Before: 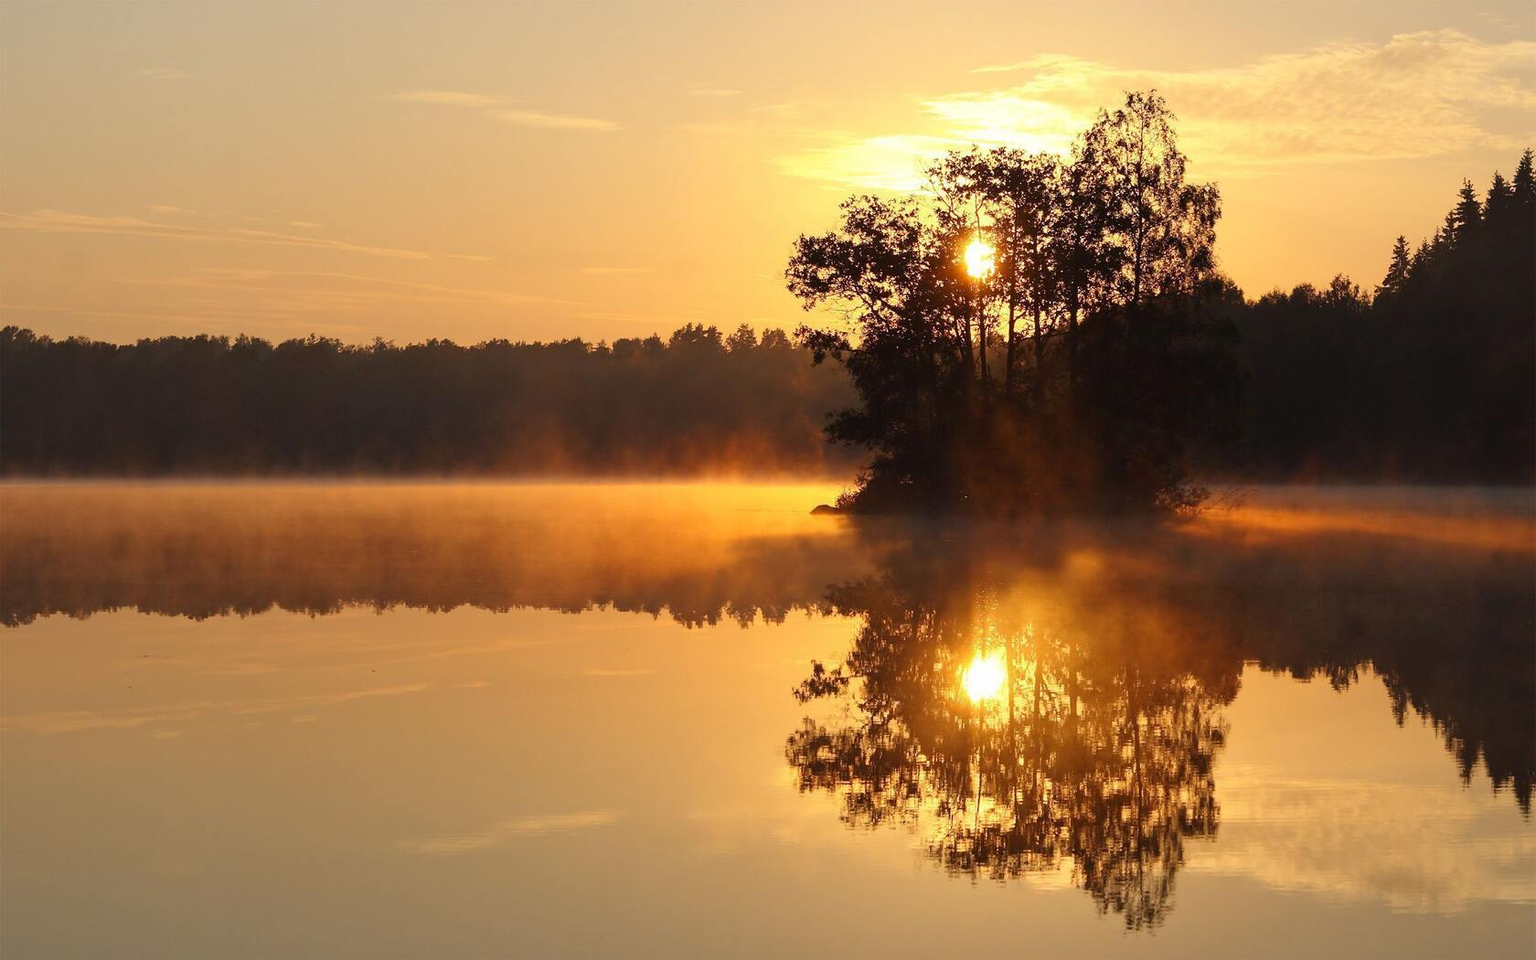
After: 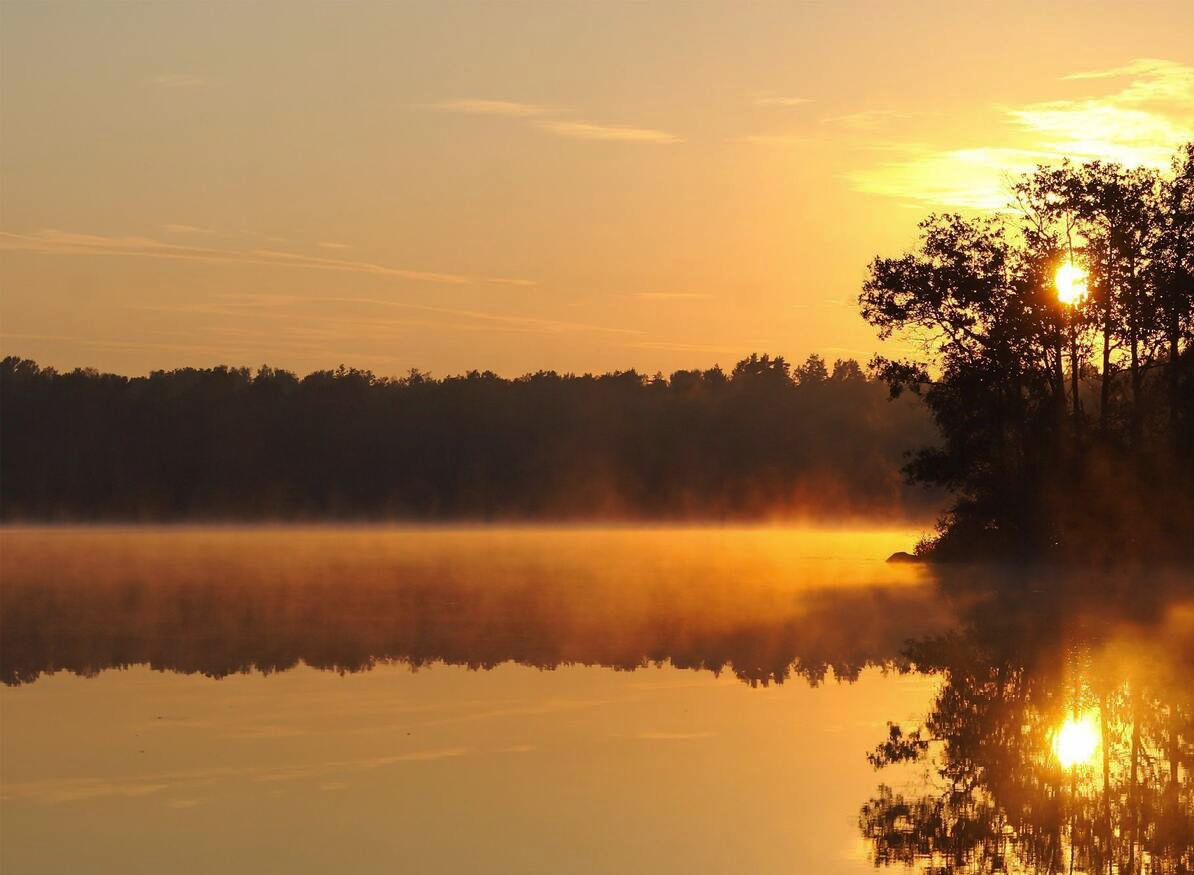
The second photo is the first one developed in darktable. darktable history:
crop: right 28.885%, bottom 16.626%
tone curve: curves: ch0 [(0, 0) (0.003, 0.002) (0.011, 0.009) (0.025, 0.021) (0.044, 0.037) (0.069, 0.058) (0.1, 0.084) (0.136, 0.114) (0.177, 0.149) (0.224, 0.188) (0.277, 0.232) (0.335, 0.281) (0.399, 0.341) (0.468, 0.416) (0.543, 0.496) (0.623, 0.574) (0.709, 0.659) (0.801, 0.754) (0.898, 0.876) (1, 1)], preserve colors none
